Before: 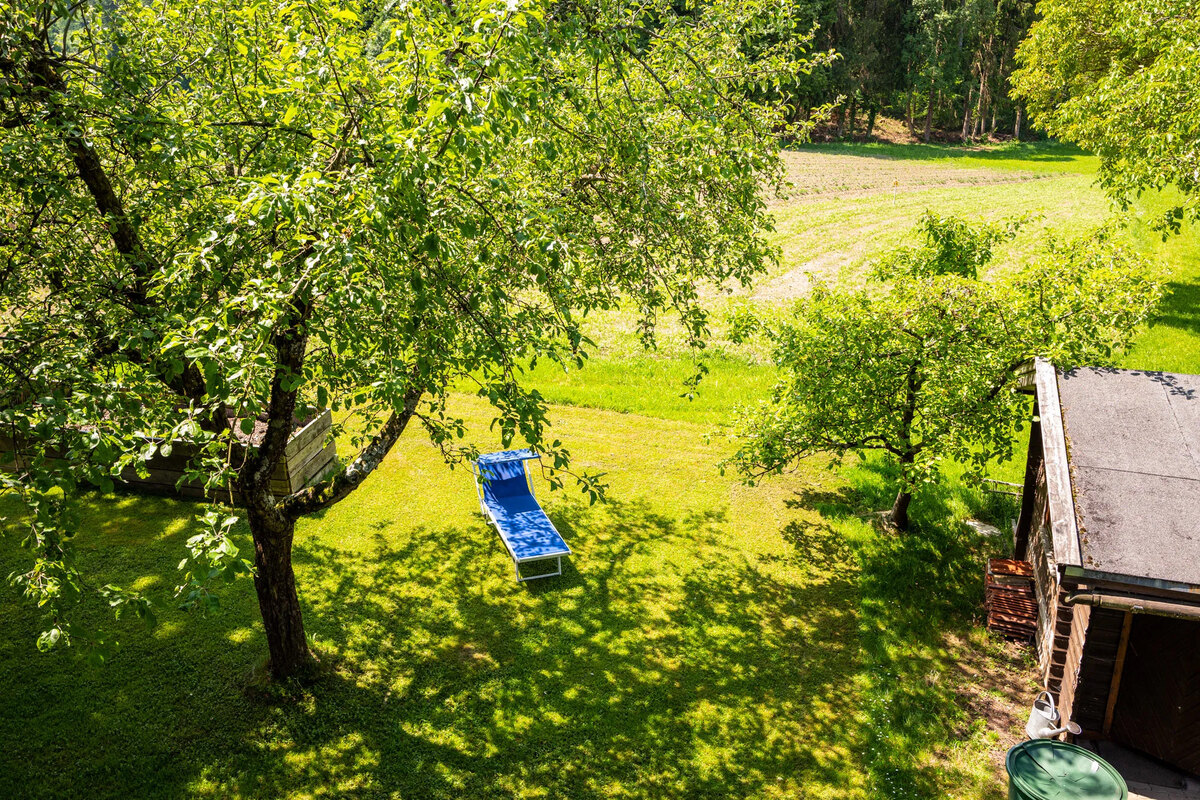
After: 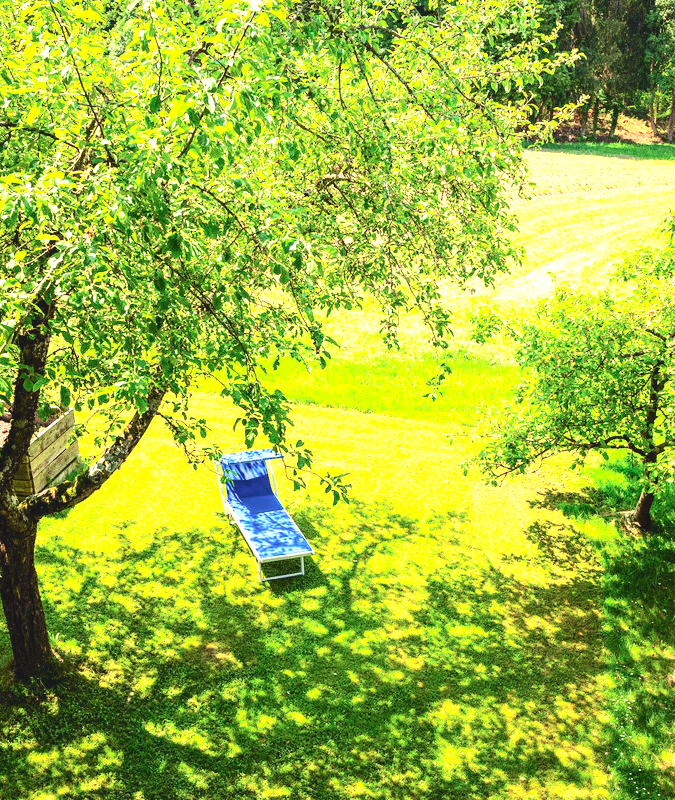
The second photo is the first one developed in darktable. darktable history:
crop: left 21.496%, right 22.254%
exposure: black level correction -0.005, exposure 1.002 EV, compensate highlight preservation false
color correction: highlights b* 3
tone curve: curves: ch0 [(0, 0) (0.051, 0.03) (0.096, 0.071) (0.251, 0.234) (0.461, 0.515) (0.605, 0.692) (0.761, 0.824) (0.881, 0.907) (1, 0.984)]; ch1 [(0, 0) (0.1, 0.038) (0.318, 0.243) (0.399, 0.351) (0.478, 0.469) (0.499, 0.499) (0.534, 0.541) (0.567, 0.592) (0.601, 0.629) (0.666, 0.7) (1, 1)]; ch2 [(0, 0) (0.453, 0.45) (0.479, 0.483) (0.504, 0.499) (0.52, 0.519) (0.541, 0.559) (0.601, 0.622) (0.824, 0.815) (1, 1)], color space Lab, independent channels, preserve colors none
